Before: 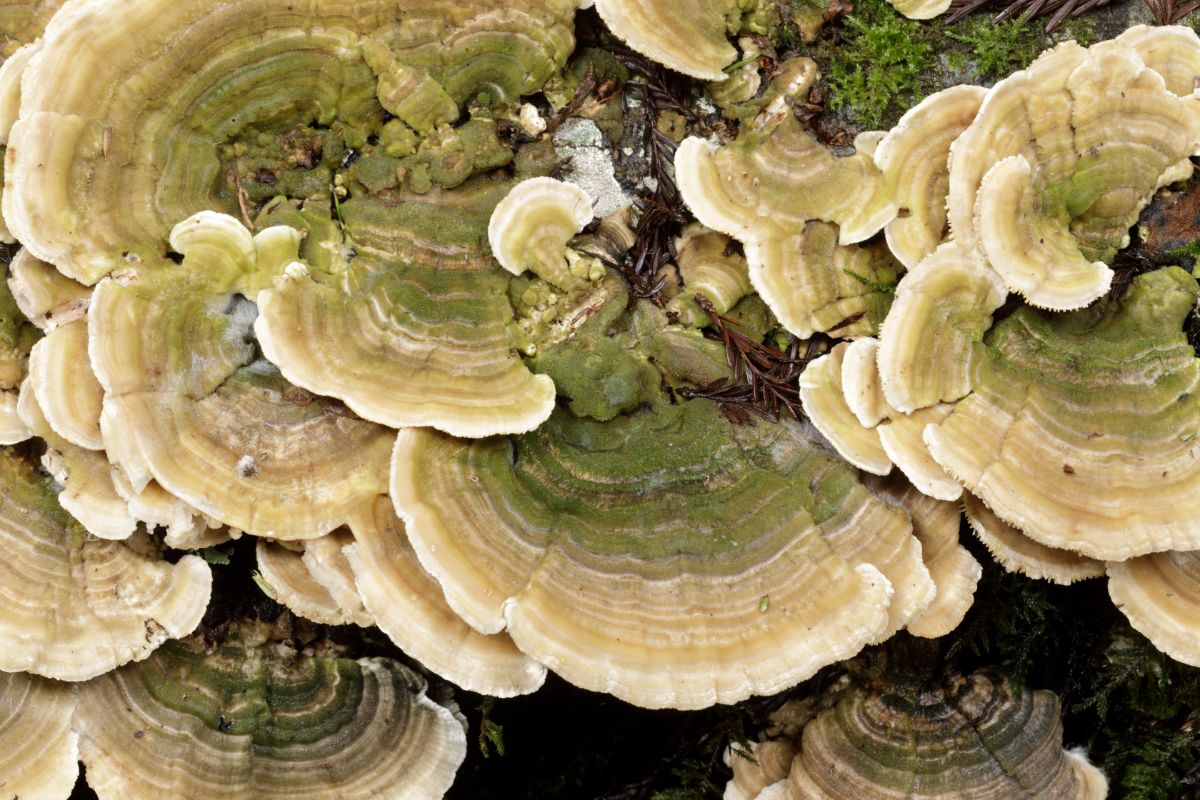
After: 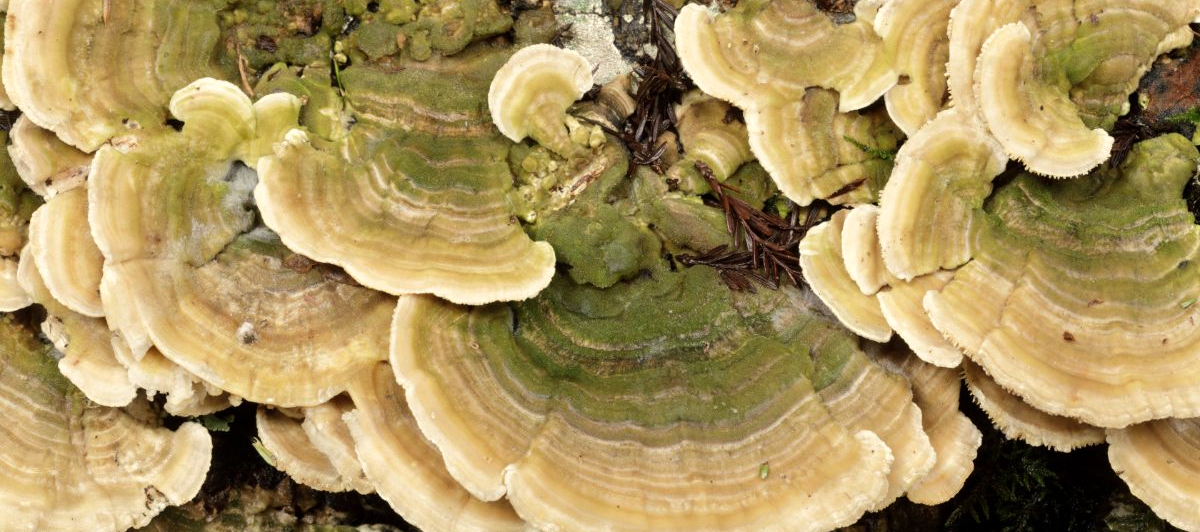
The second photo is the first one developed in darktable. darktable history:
white balance: red 1.029, blue 0.92
crop: top 16.727%, bottom 16.727%
color balance rgb: perceptual saturation grading › global saturation -1%
